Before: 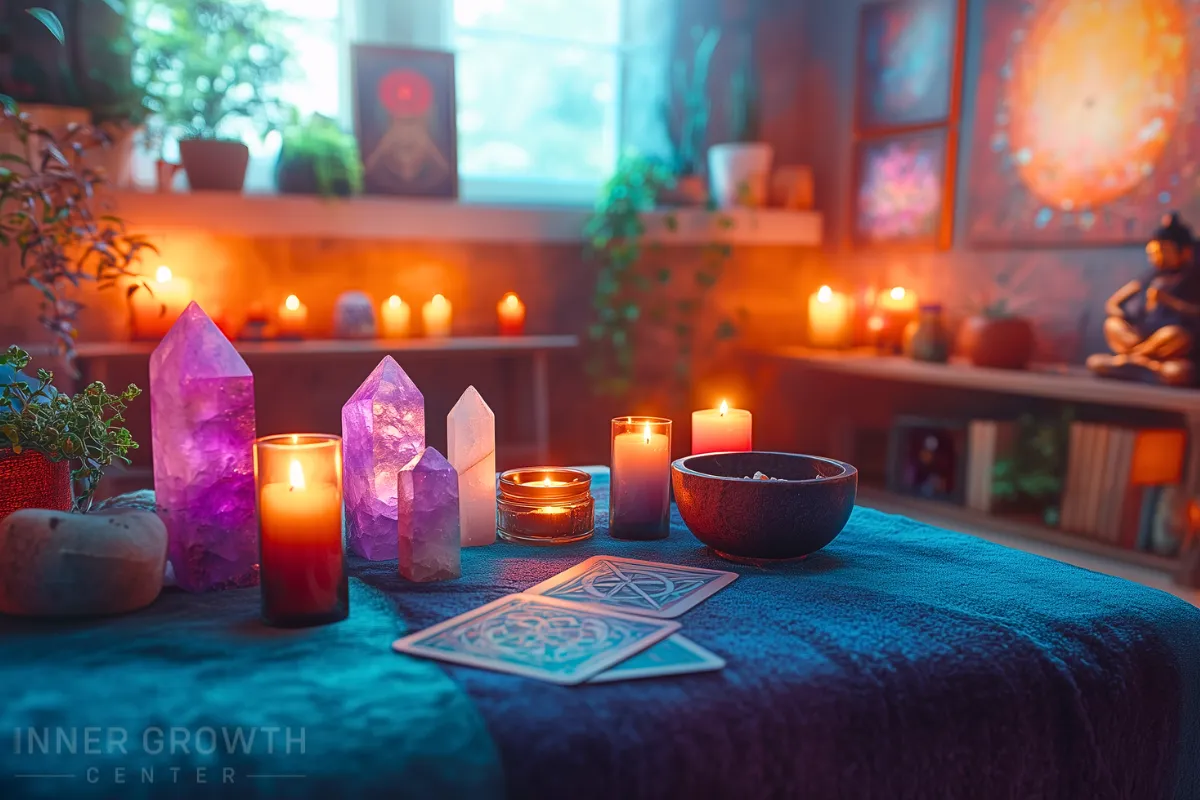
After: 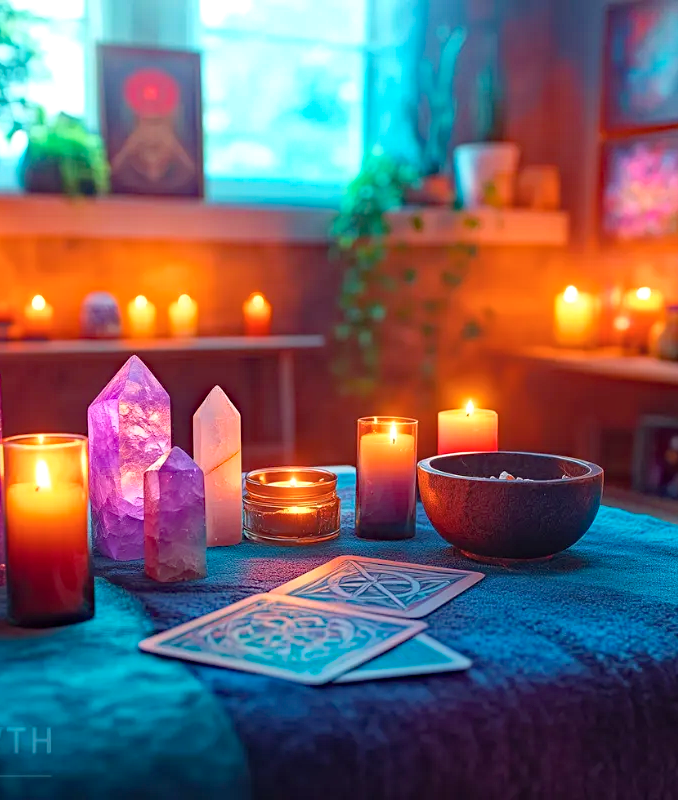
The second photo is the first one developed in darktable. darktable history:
haze removal: strength 0.527, distance 0.924, adaptive false
exposure: exposure 0.203 EV, compensate exposure bias true, compensate highlight preservation false
contrast brightness saturation: contrast 0.045, brightness 0.068, saturation 0.011
color balance rgb: shadows lift › chroma 0.921%, shadows lift › hue 110.41°, perceptual saturation grading › global saturation 0.74%
crop: left 21.229%, right 22.224%
